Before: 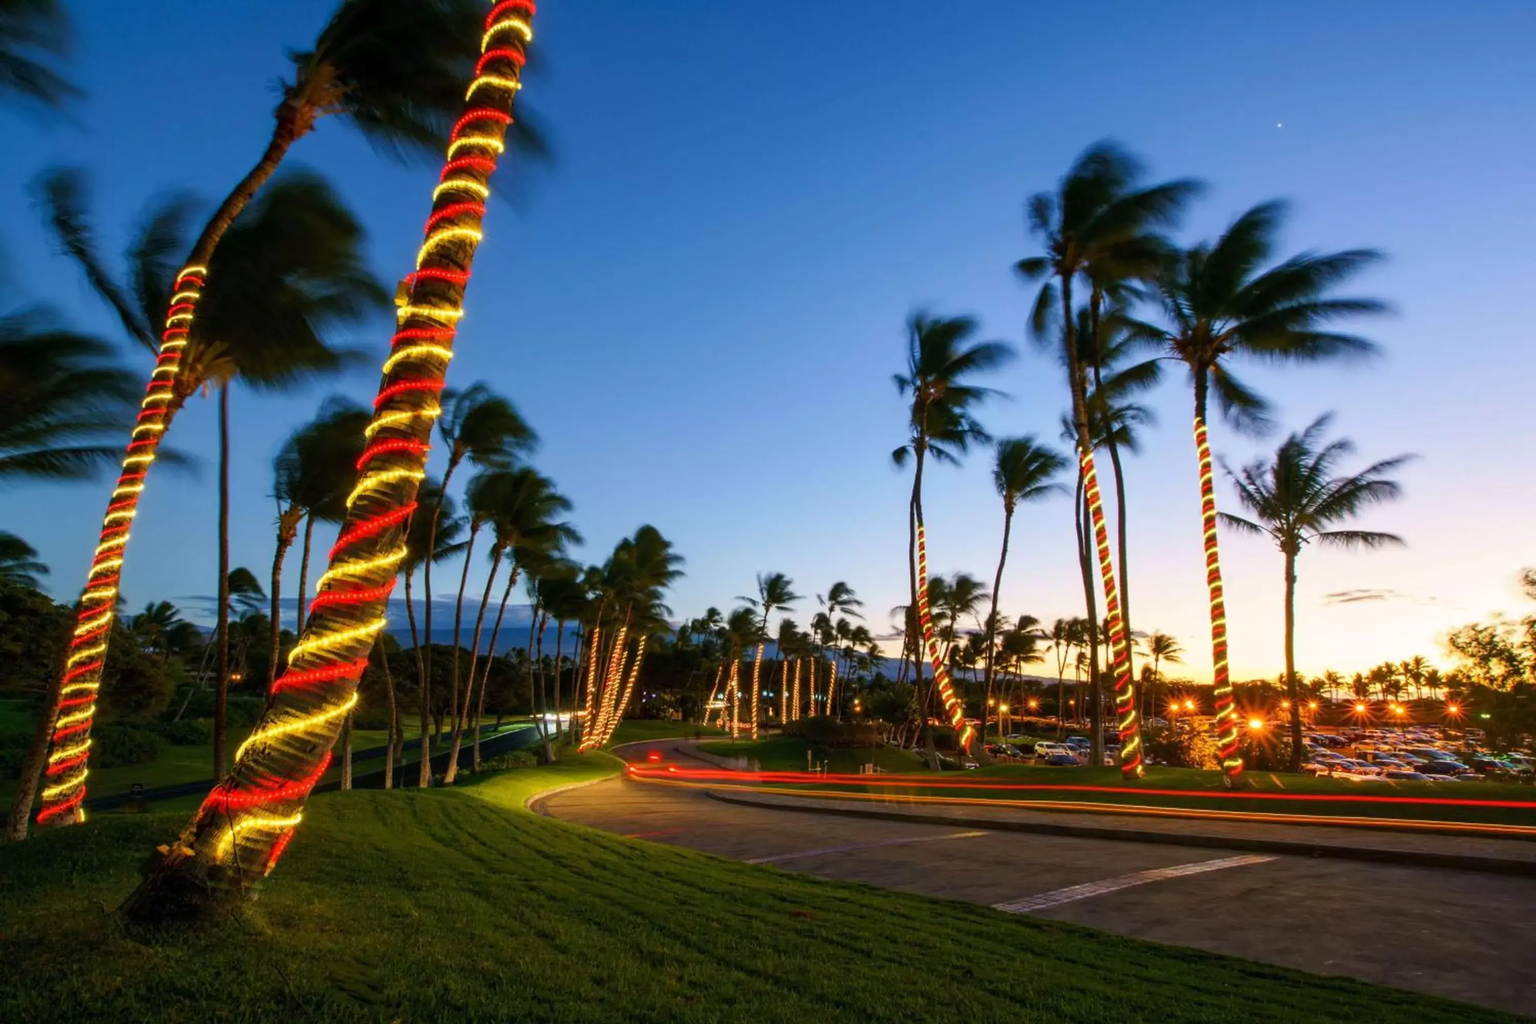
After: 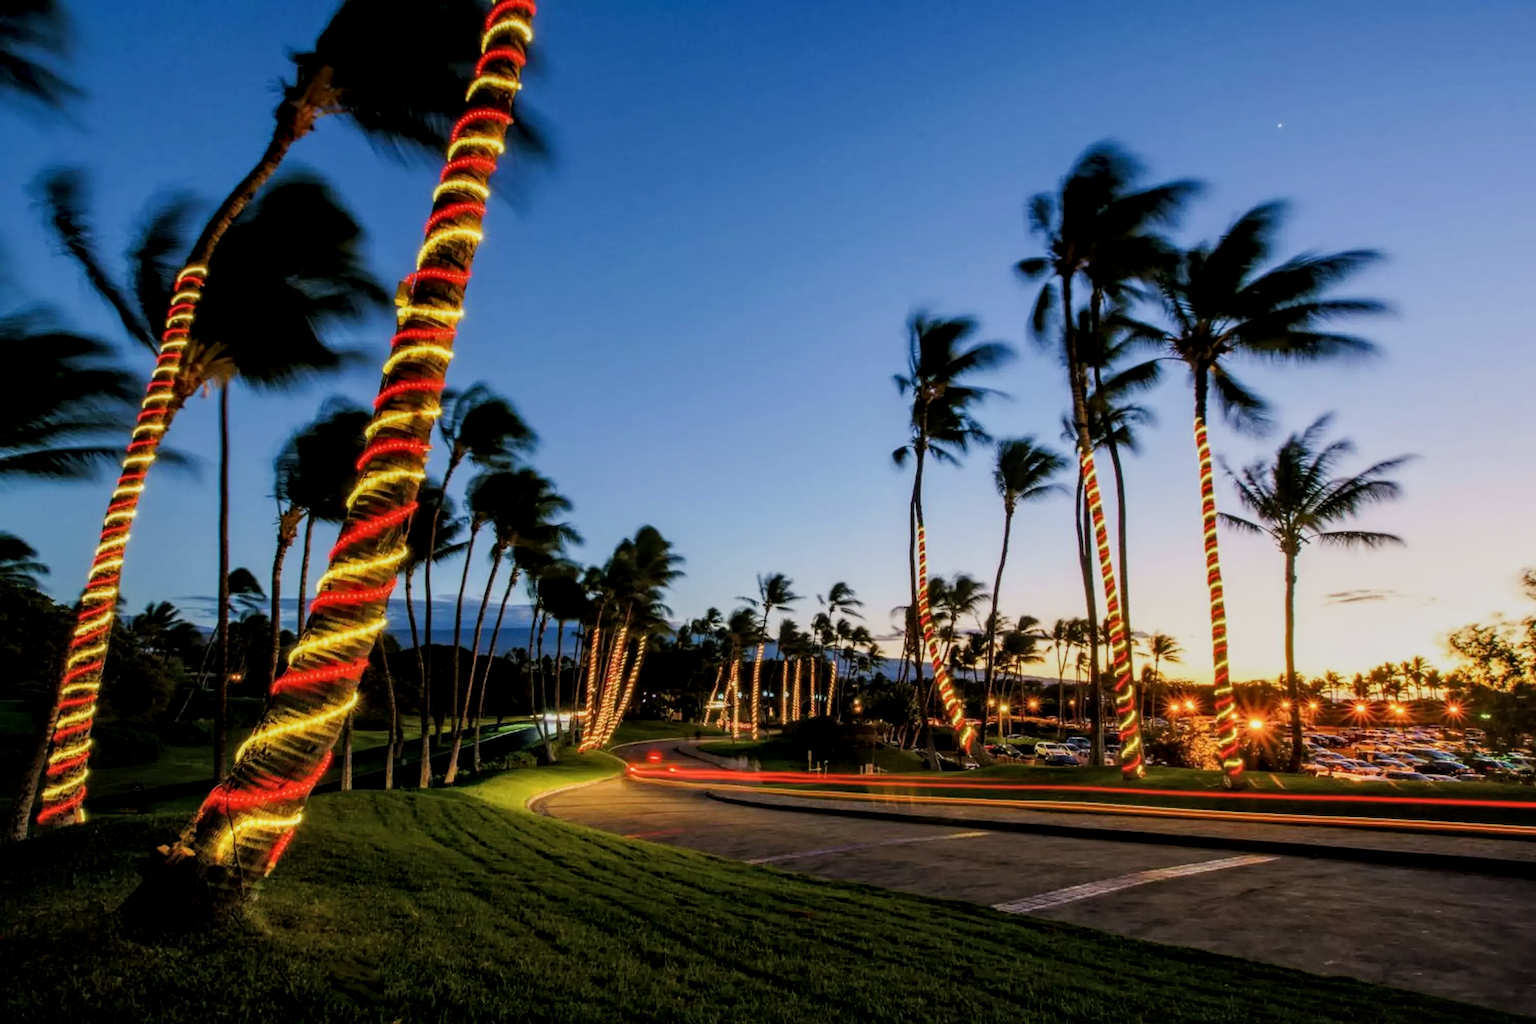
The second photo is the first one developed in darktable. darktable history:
filmic rgb: black relative exposure -7.92 EV, white relative exposure 4.17 EV, hardness 4.04, latitude 51.28%, contrast 1.006, shadows ↔ highlights balance 5.5%
local contrast: detail 130%
